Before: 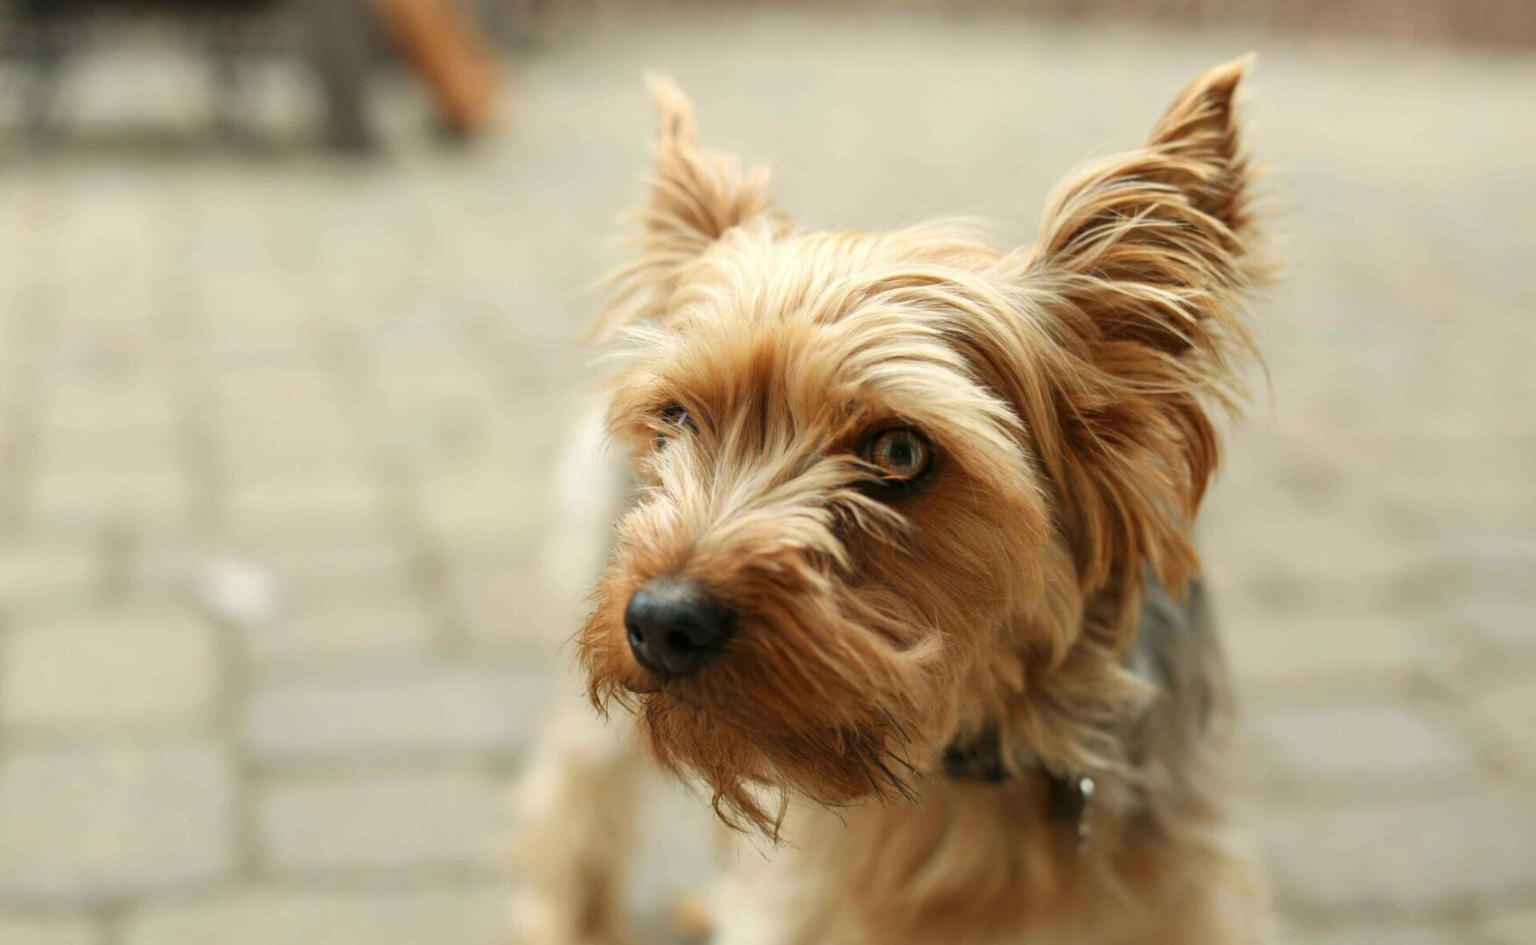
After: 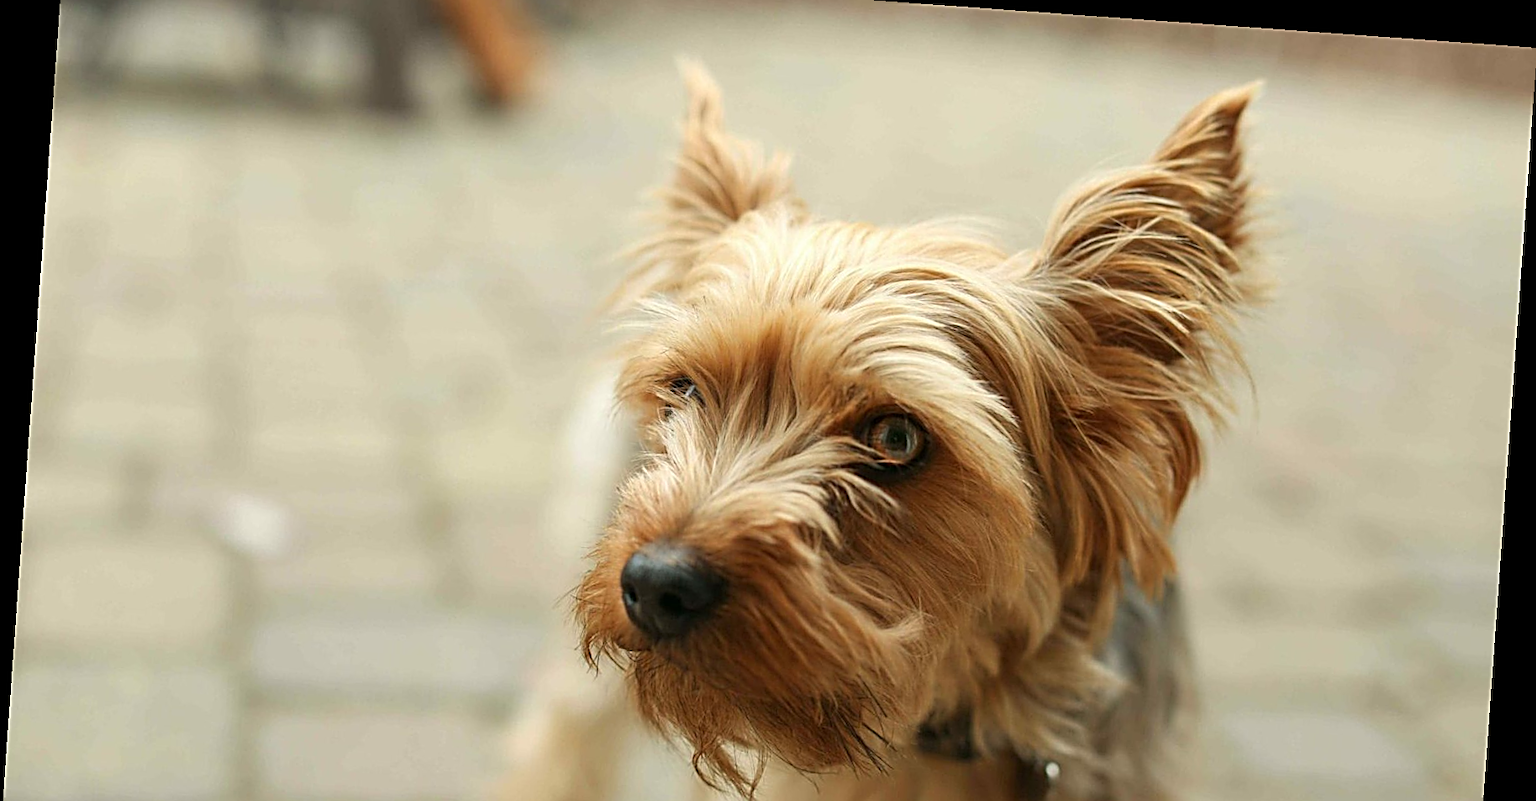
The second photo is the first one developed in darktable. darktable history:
rotate and perspective: rotation 4.1°, automatic cropping off
crop and rotate: top 5.667%, bottom 14.937%
sharpen: amount 1
